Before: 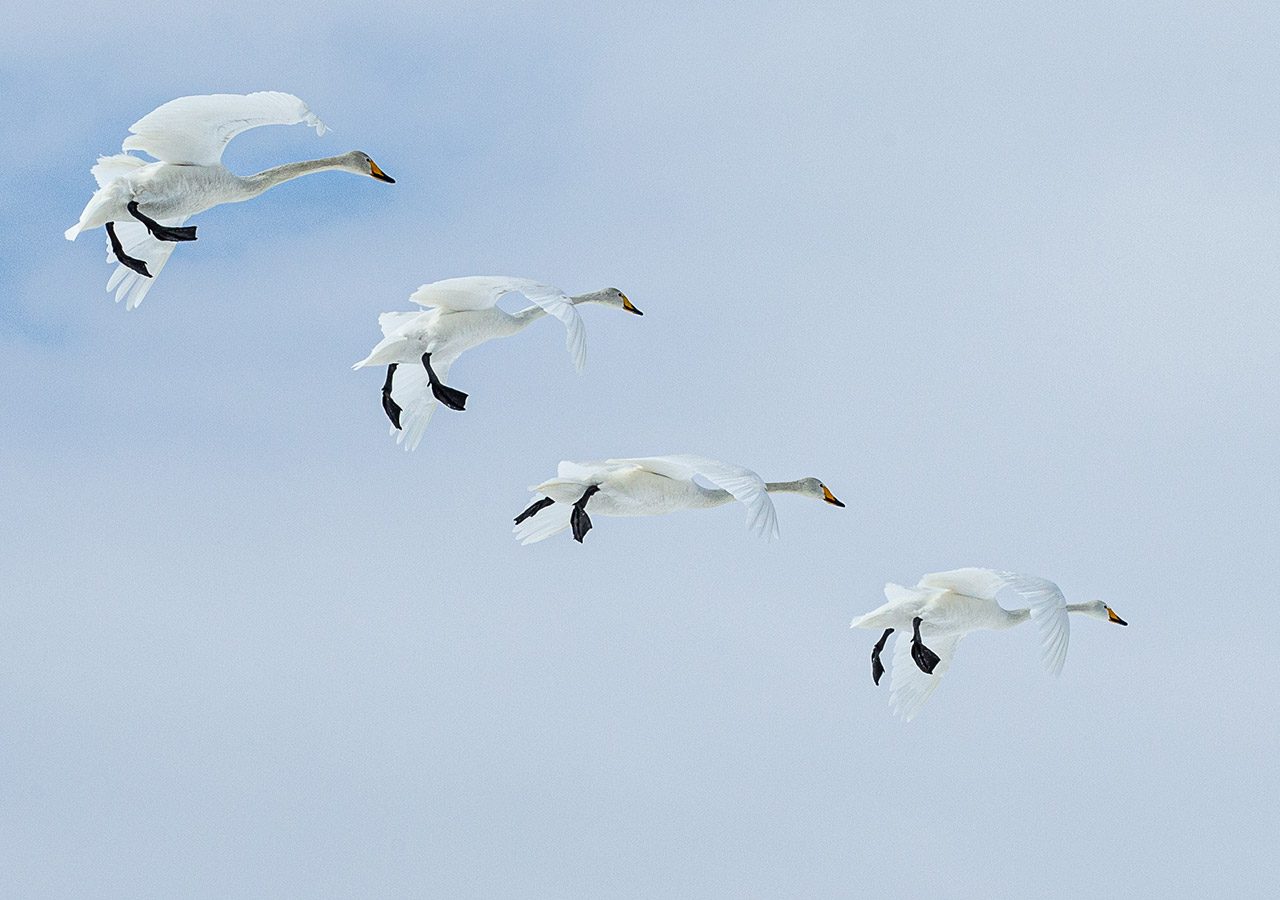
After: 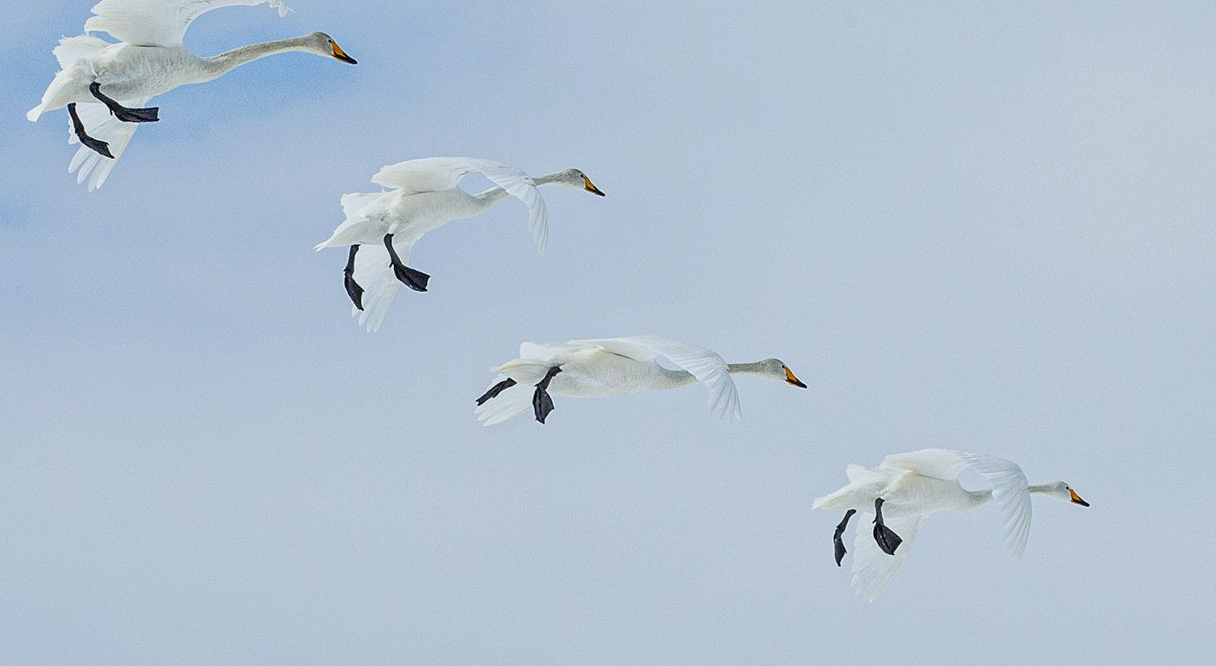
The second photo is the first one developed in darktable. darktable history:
tone equalizer: -7 EV 0.15 EV, -6 EV 0.6 EV, -5 EV 1.15 EV, -4 EV 1.33 EV, -3 EV 1.15 EV, -2 EV 0.6 EV, -1 EV 0.15 EV, mask exposure compensation -0.5 EV
crop and rotate: left 2.991%, top 13.302%, right 1.981%, bottom 12.636%
color balance rgb: contrast -10%
